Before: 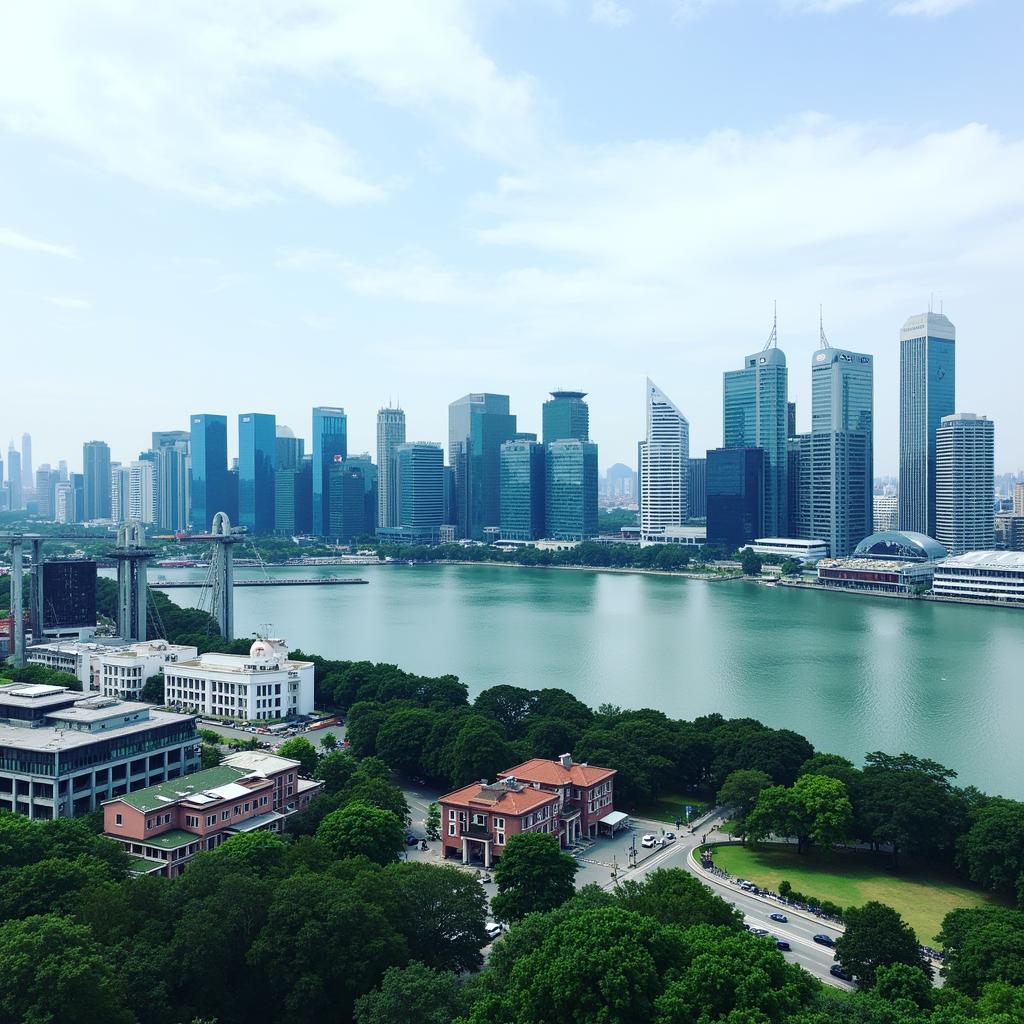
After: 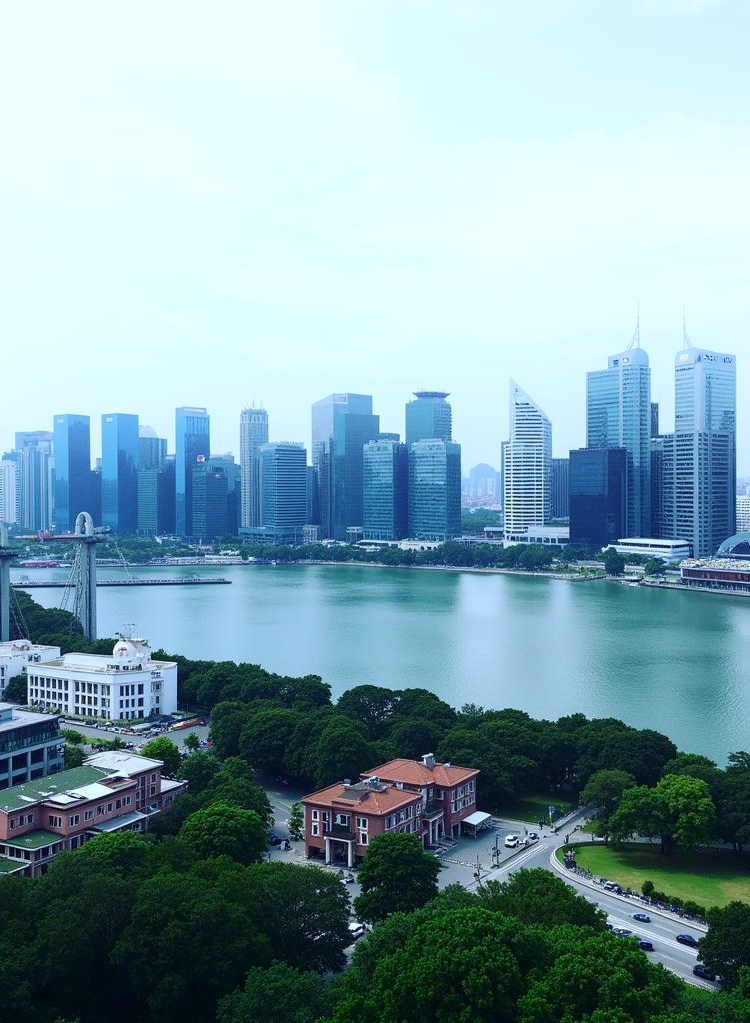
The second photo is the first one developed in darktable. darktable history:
color balance: mode lift, gamma, gain (sRGB)
white balance: red 0.931, blue 1.11
shadows and highlights: shadows -40.15, highlights 62.88, soften with gaussian
crop: left 13.443%, right 13.31%
